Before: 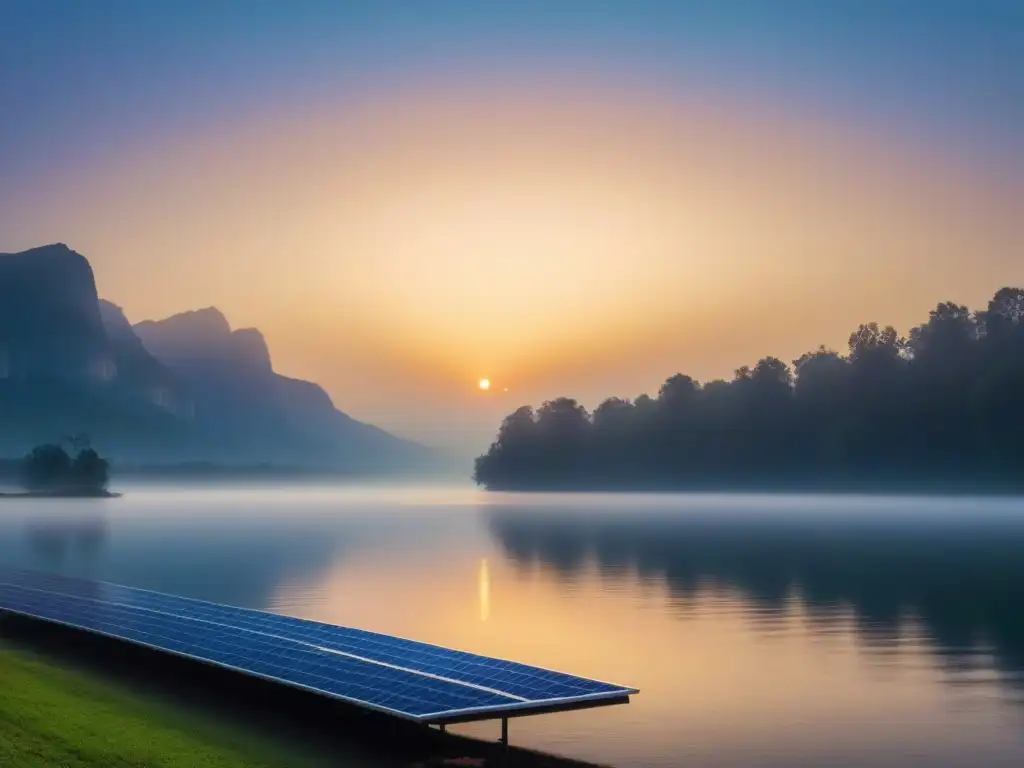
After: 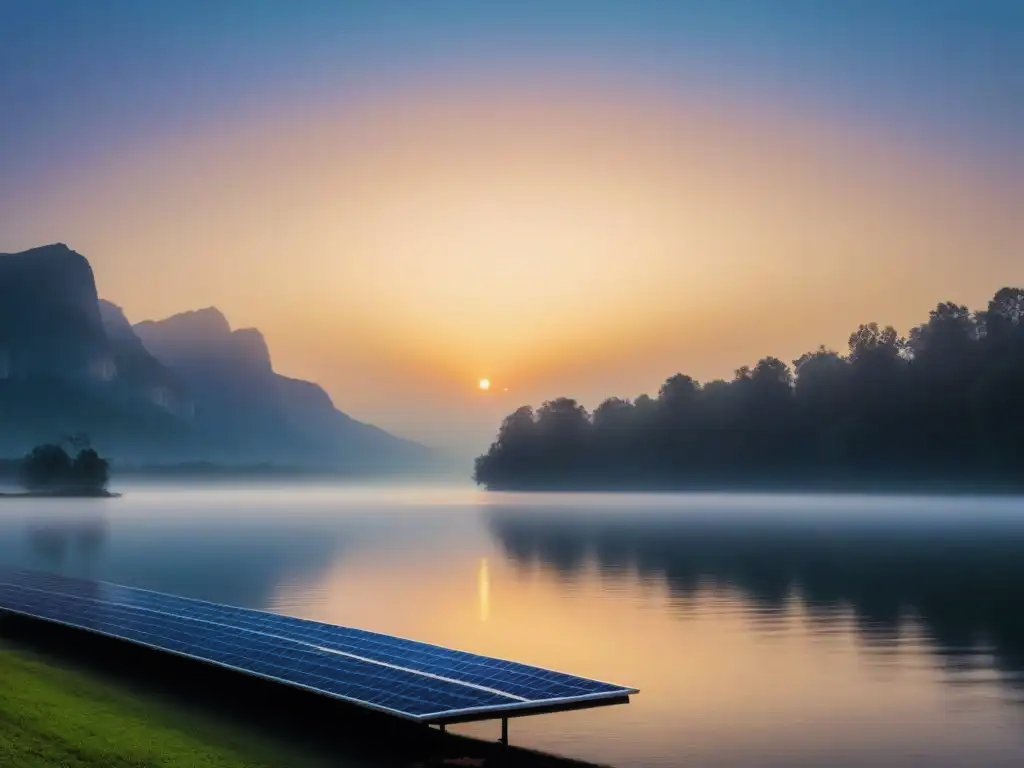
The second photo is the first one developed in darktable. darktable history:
tone curve: curves: ch0 [(0, 0) (0.068, 0.031) (0.183, 0.13) (0.341, 0.319) (0.547, 0.545) (0.828, 0.817) (1, 0.968)]; ch1 [(0, 0) (0.23, 0.166) (0.34, 0.308) (0.371, 0.337) (0.429, 0.408) (0.477, 0.466) (0.499, 0.5) (0.529, 0.528) (0.559, 0.578) (0.743, 0.798) (1, 1)]; ch2 [(0, 0) (0.431, 0.419) (0.495, 0.502) (0.524, 0.525) (0.568, 0.543) (0.6, 0.597) (0.634, 0.644) (0.728, 0.722) (1, 1)], color space Lab, linked channels, preserve colors none
